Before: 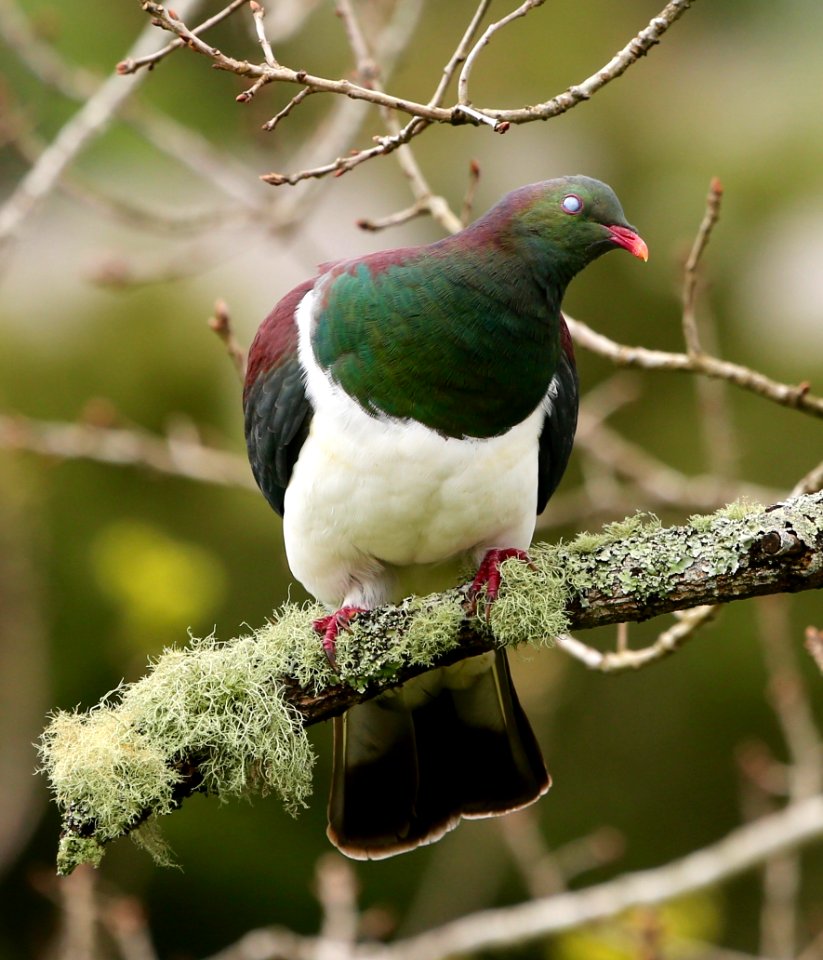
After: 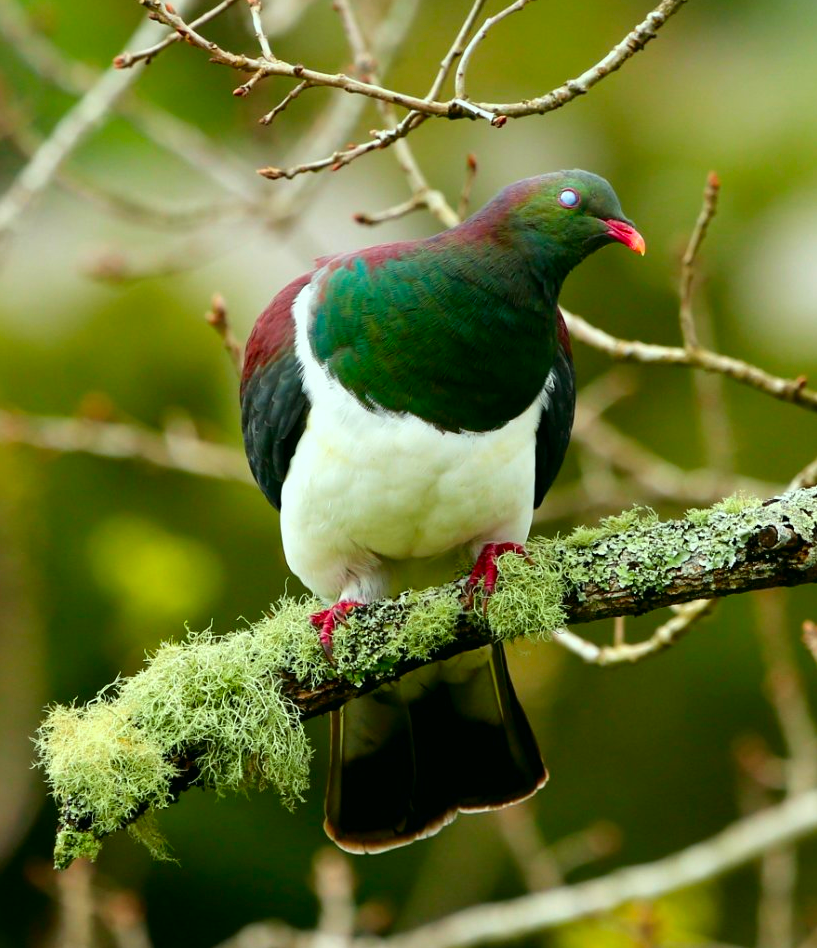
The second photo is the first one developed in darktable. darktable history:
crop: left 0.474%, top 0.631%, right 0.167%, bottom 0.523%
color correction: highlights a* -7.56, highlights b* 0.901, shadows a* -3.33, saturation 1.41
